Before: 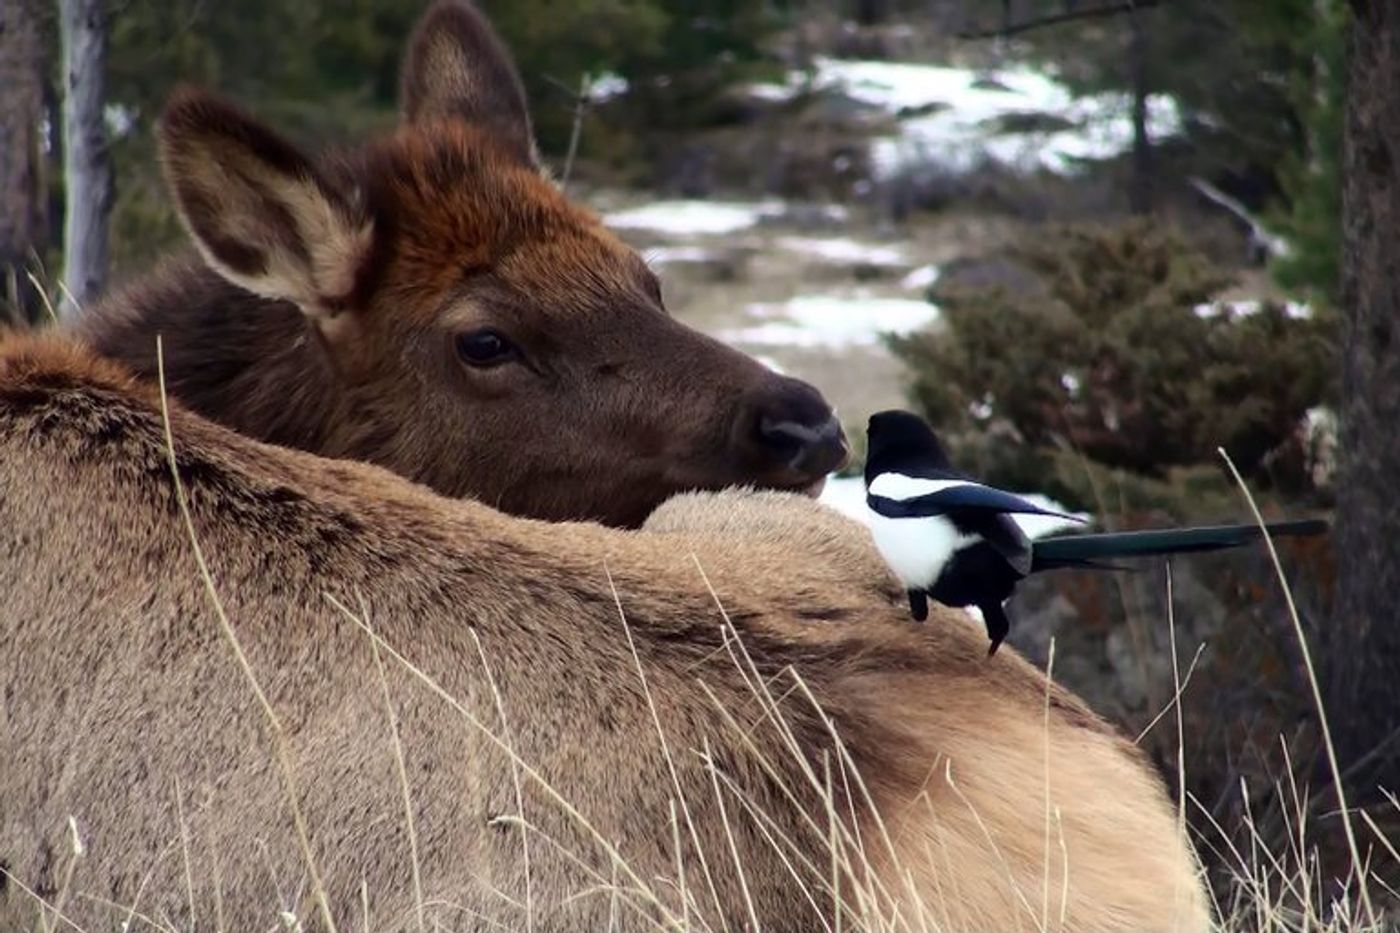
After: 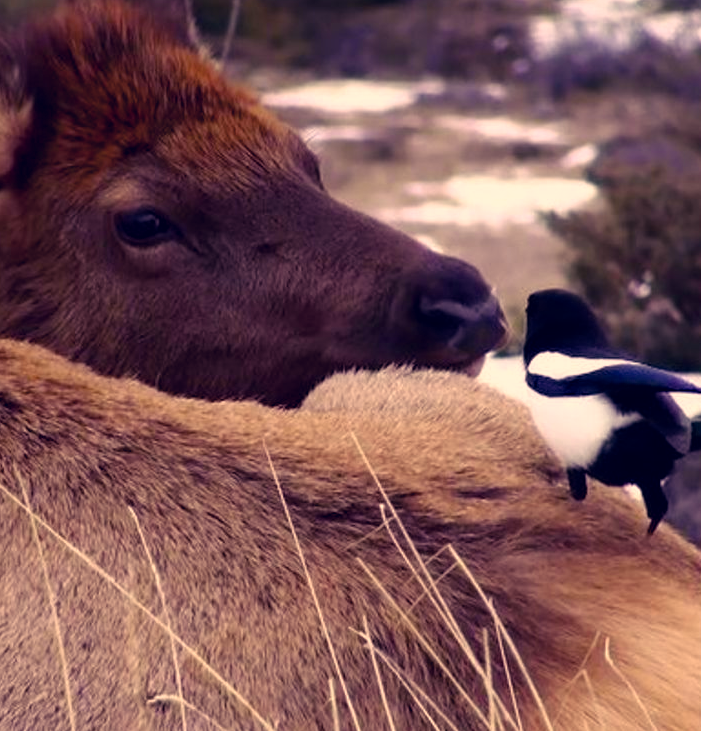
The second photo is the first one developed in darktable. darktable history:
color balance rgb: shadows lift › luminance 0.339%, shadows lift › chroma 6.954%, shadows lift › hue 297.3°, perceptual saturation grading › global saturation 34.815%, perceptual saturation grading › highlights -24.79%, perceptual saturation grading › shadows 49.958%, perceptual brilliance grading › global brilliance 18.654%, global vibrance 9.626%
exposure: black level correction 0, exposure -0.684 EV, compensate exposure bias true, compensate highlight preservation false
color correction: highlights a* 20.36, highlights b* 26.71, shadows a* 3.37, shadows b* -17.88, saturation 0.749
crop and rotate: angle 0.014°, left 24.355%, top 13.041%, right 25.524%, bottom 8.499%
